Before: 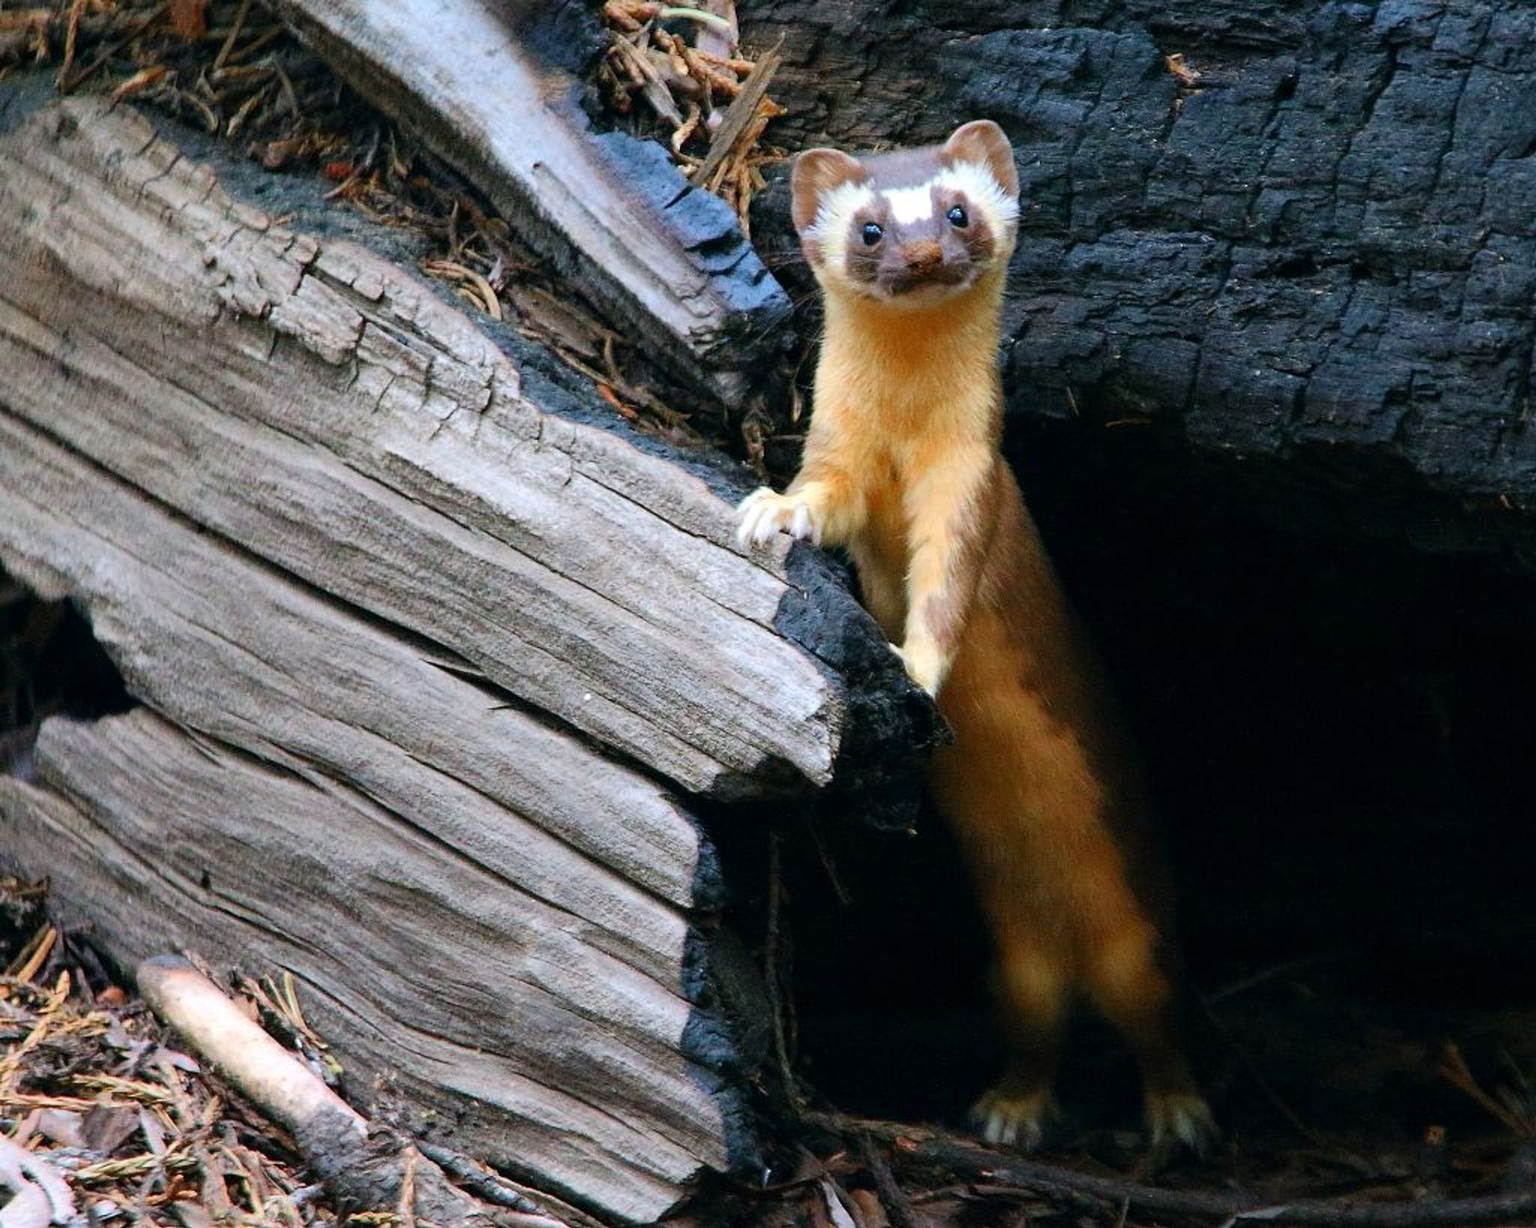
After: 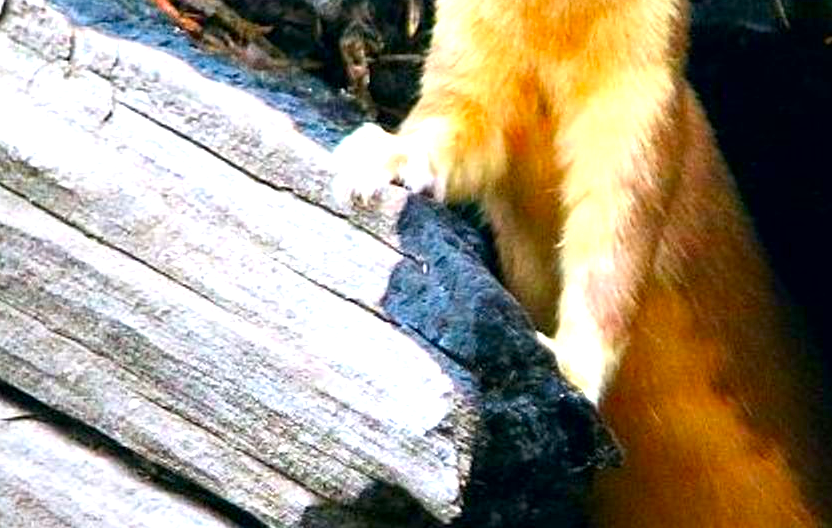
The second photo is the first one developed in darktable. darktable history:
contrast brightness saturation: brightness -0.027, saturation 0.362
exposure: black level correction 0.001, exposure 1 EV, compensate highlight preservation false
crop: left 31.712%, top 32.124%, right 27.62%, bottom 35.262%
